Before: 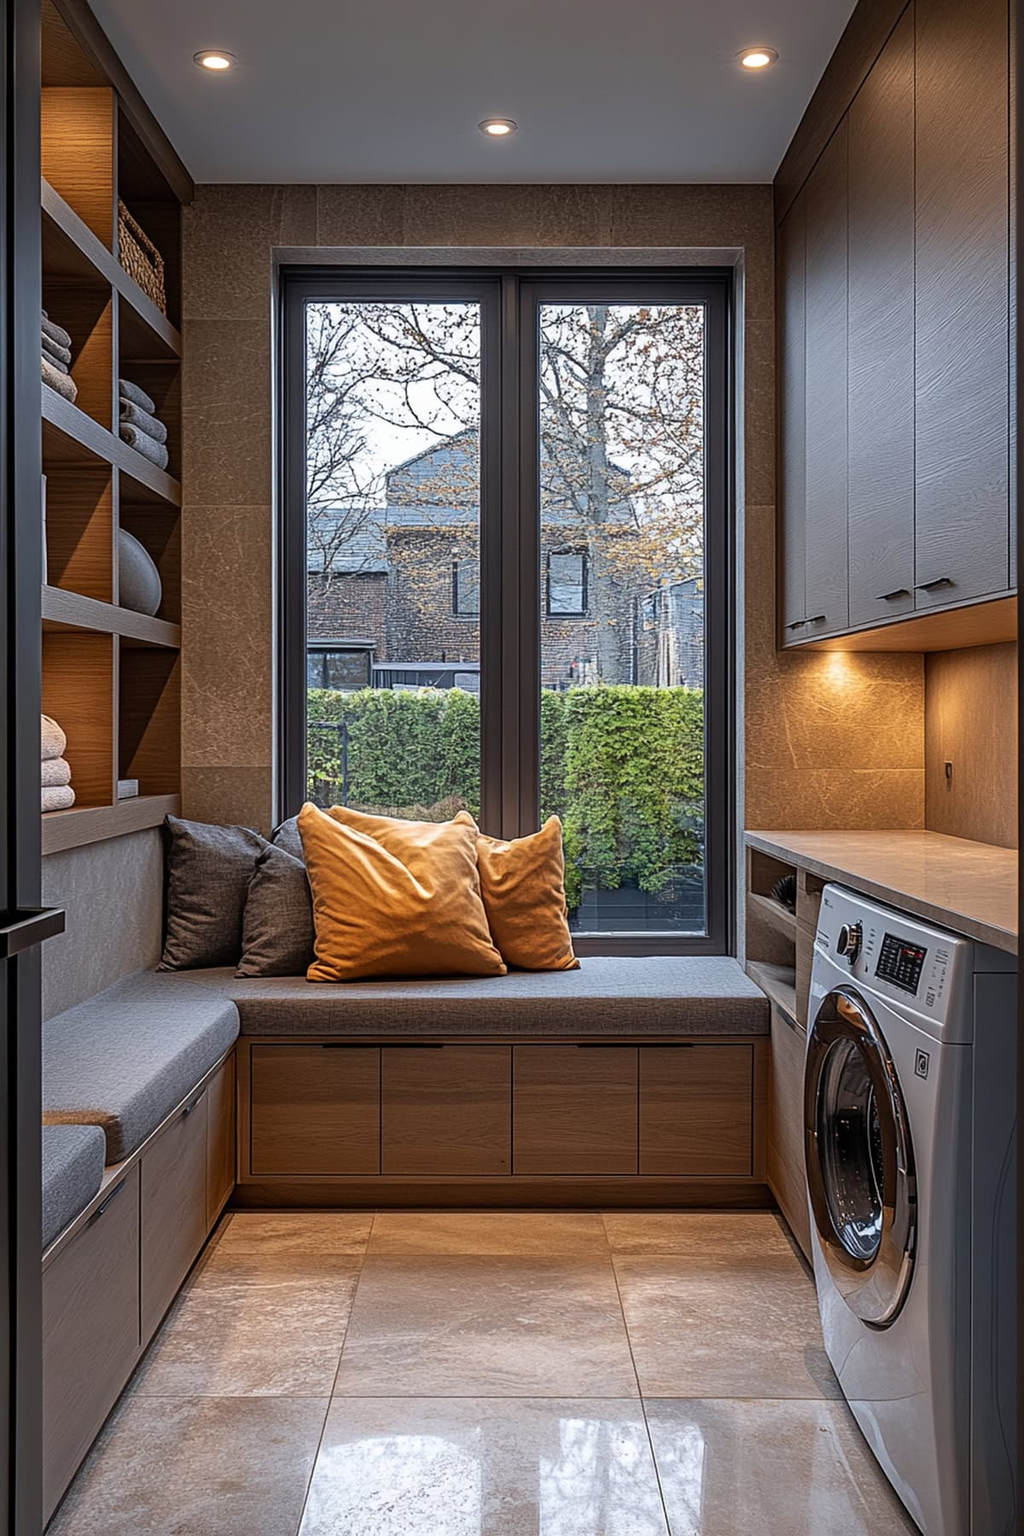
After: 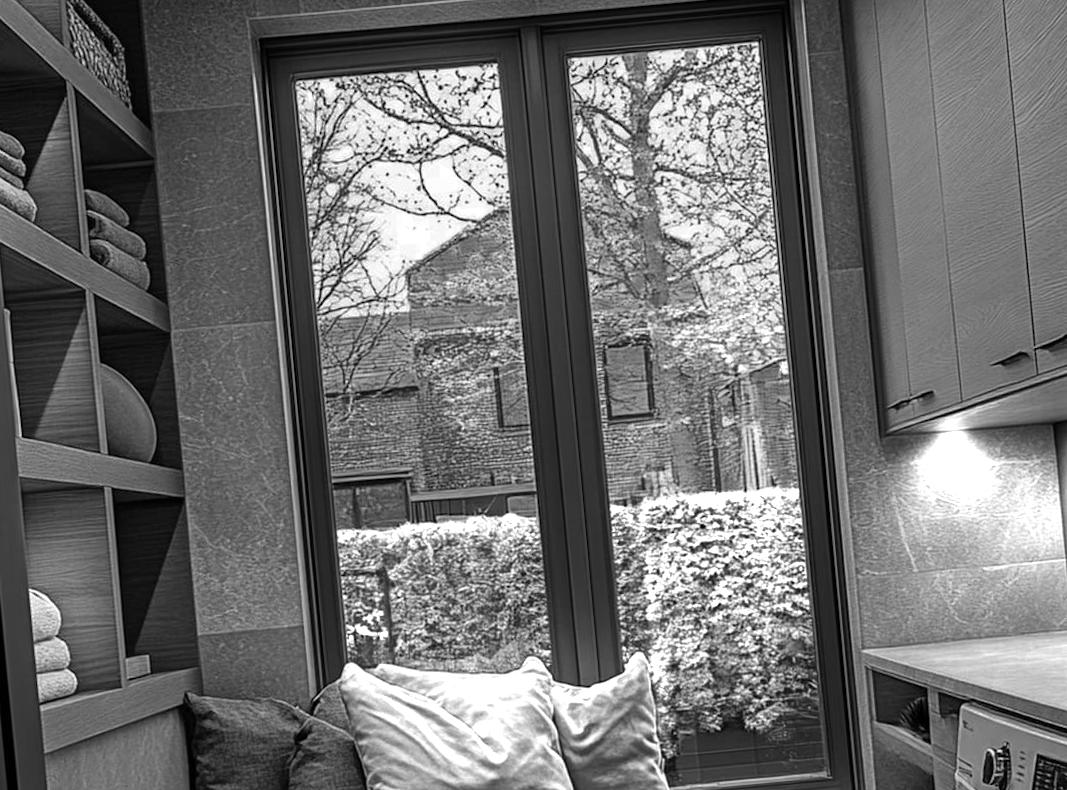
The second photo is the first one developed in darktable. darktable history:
rotate and perspective: rotation -5.2°, automatic cropping off
crop: left 7.036%, top 18.398%, right 14.379%, bottom 40.043%
color zones: curves: ch0 [(0, 0.554) (0.146, 0.662) (0.293, 0.86) (0.503, 0.774) (0.637, 0.106) (0.74, 0.072) (0.866, 0.488) (0.998, 0.569)]; ch1 [(0, 0) (0.143, 0) (0.286, 0) (0.429, 0) (0.571, 0) (0.714, 0) (0.857, 0)]
